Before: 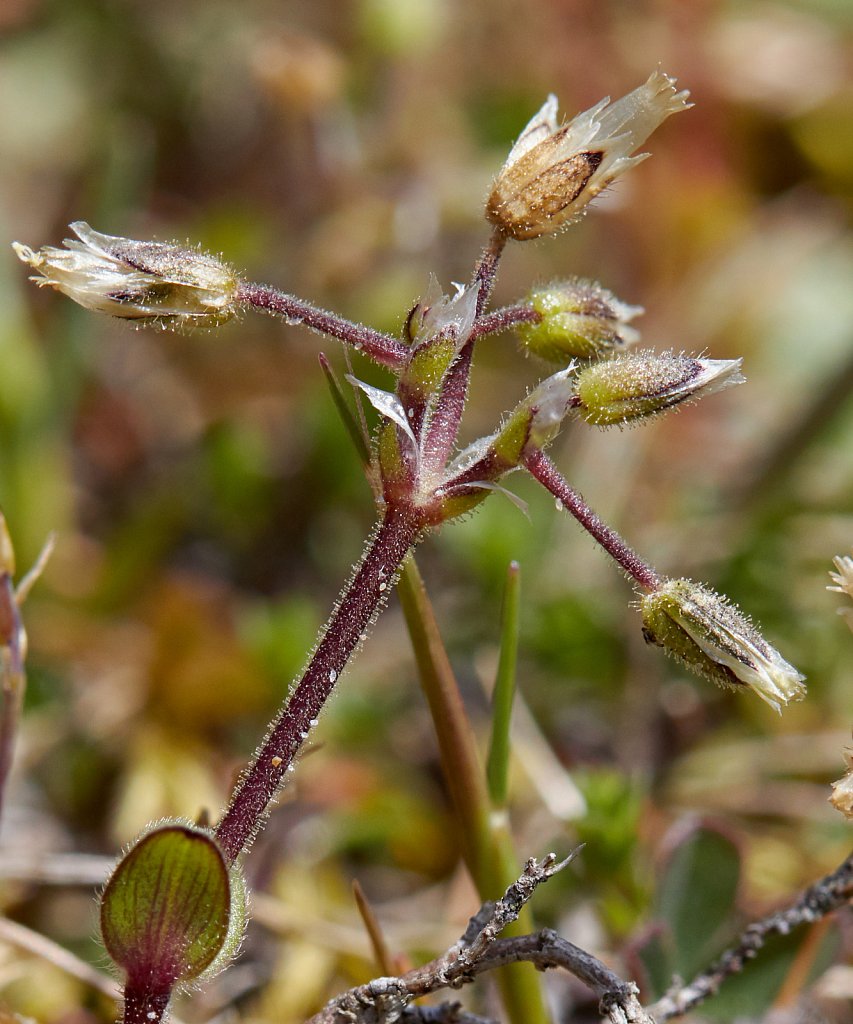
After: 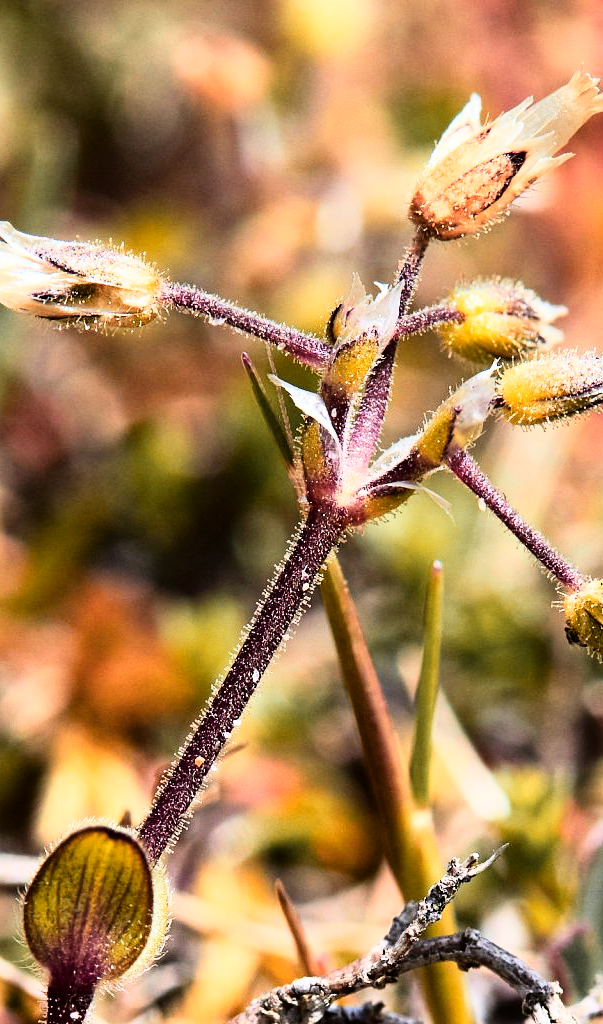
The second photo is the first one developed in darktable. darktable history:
color zones: curves: ch1 [(0.263, 0.53) (0.376, 0.287) (0.487, 0.512) (0.748, 0.547) (1, 0.513)]; ch2 [(0.262, 0.45) (0.751, 0.477)], mix 31.98%
rgb curve: curves: ch0 [(0, 0) (0.21, 0.15) (0.24, 0.21) (0.5, 0.75) (0.75, 0.96) (0.89, 0.99) (1, 1)]; ch1 [(0, 0.02) (0.21, 0.13) (0.25, 0.2) (0.5, 0.67) (0.75, 0.9) (0.89, 0.97) (1, 1)]; ch2 [(0, 0.02) (0.21, 0.13) (0.25, 0.2) (0.5, 0.67) (0.75, 0.9) (0.89, 0.97) (1, 1)], compensate middle gray true
crop and rotate: left 9.061%, right 20.142%
